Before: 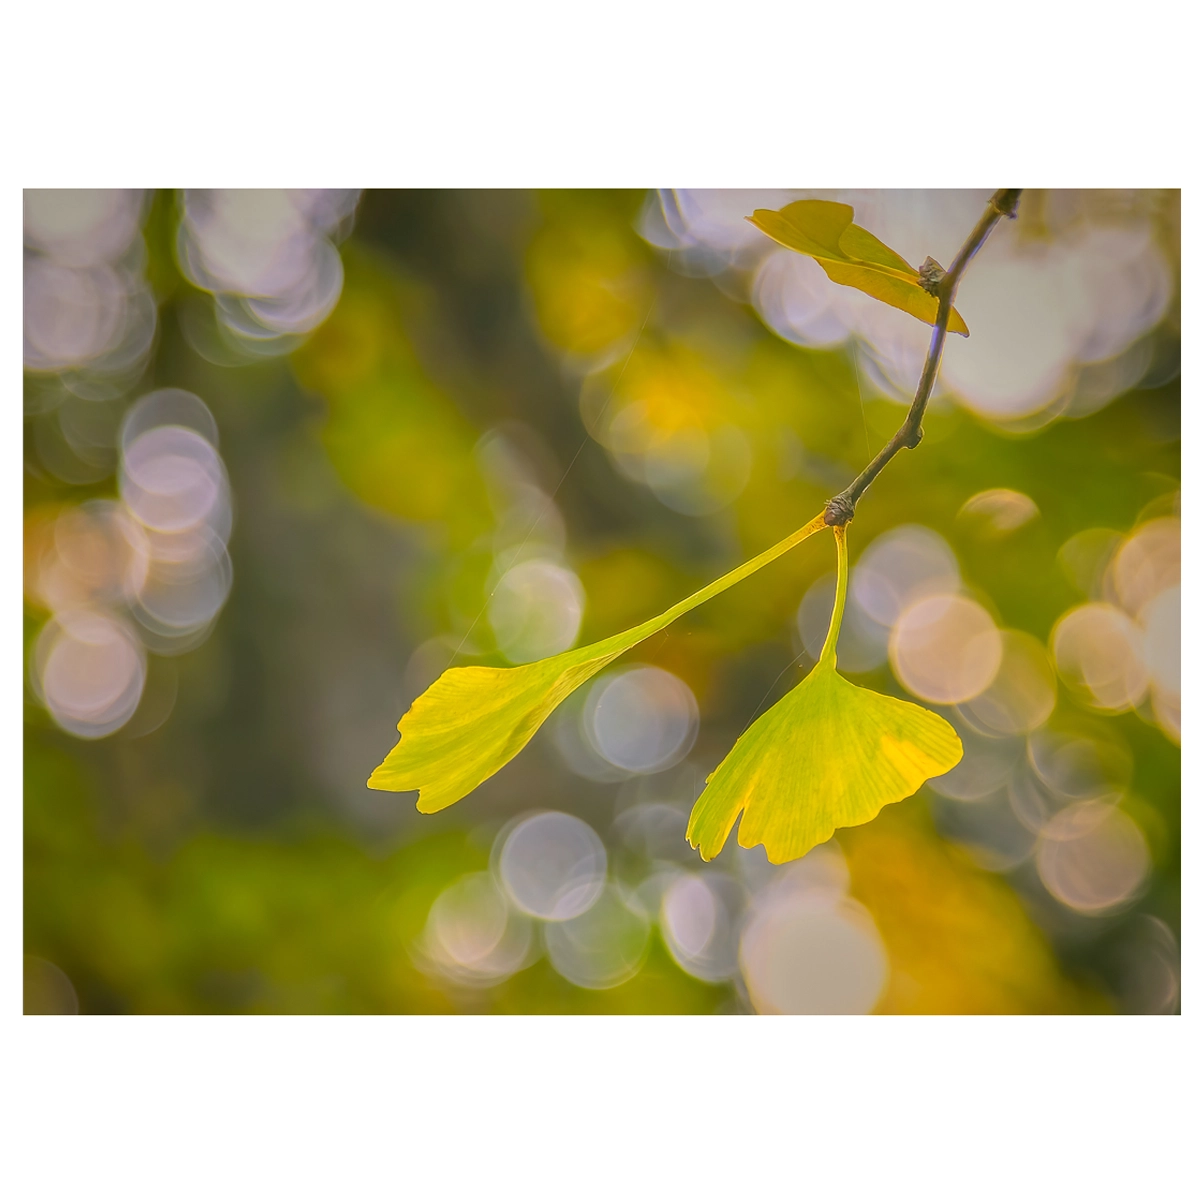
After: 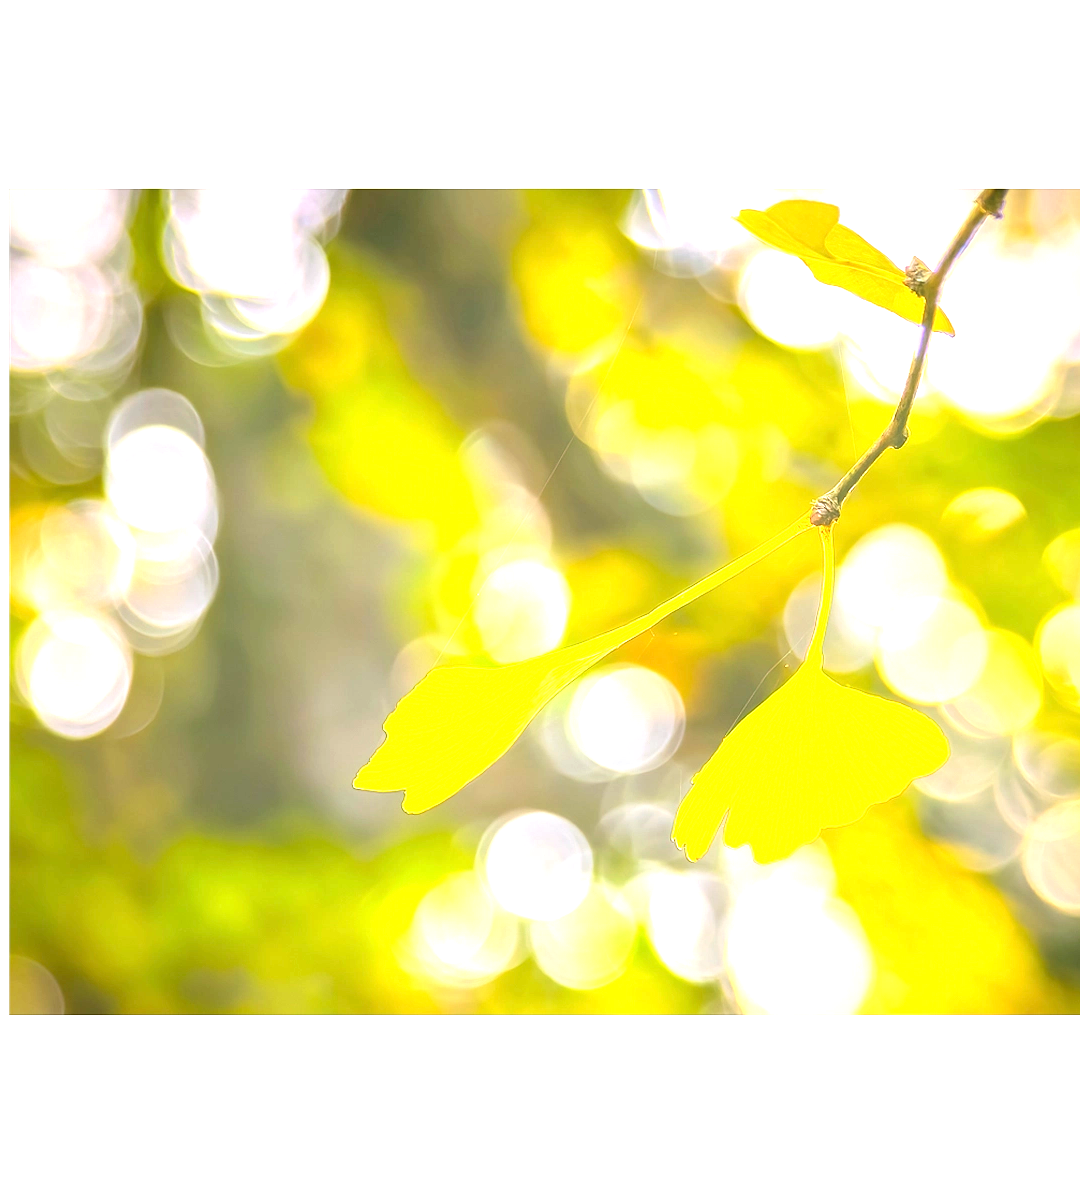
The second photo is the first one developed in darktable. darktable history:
crop and rotate: left 1.197%, right 8.798%
exposure: exposure 1.99 EV, compensate highlight preservation false
